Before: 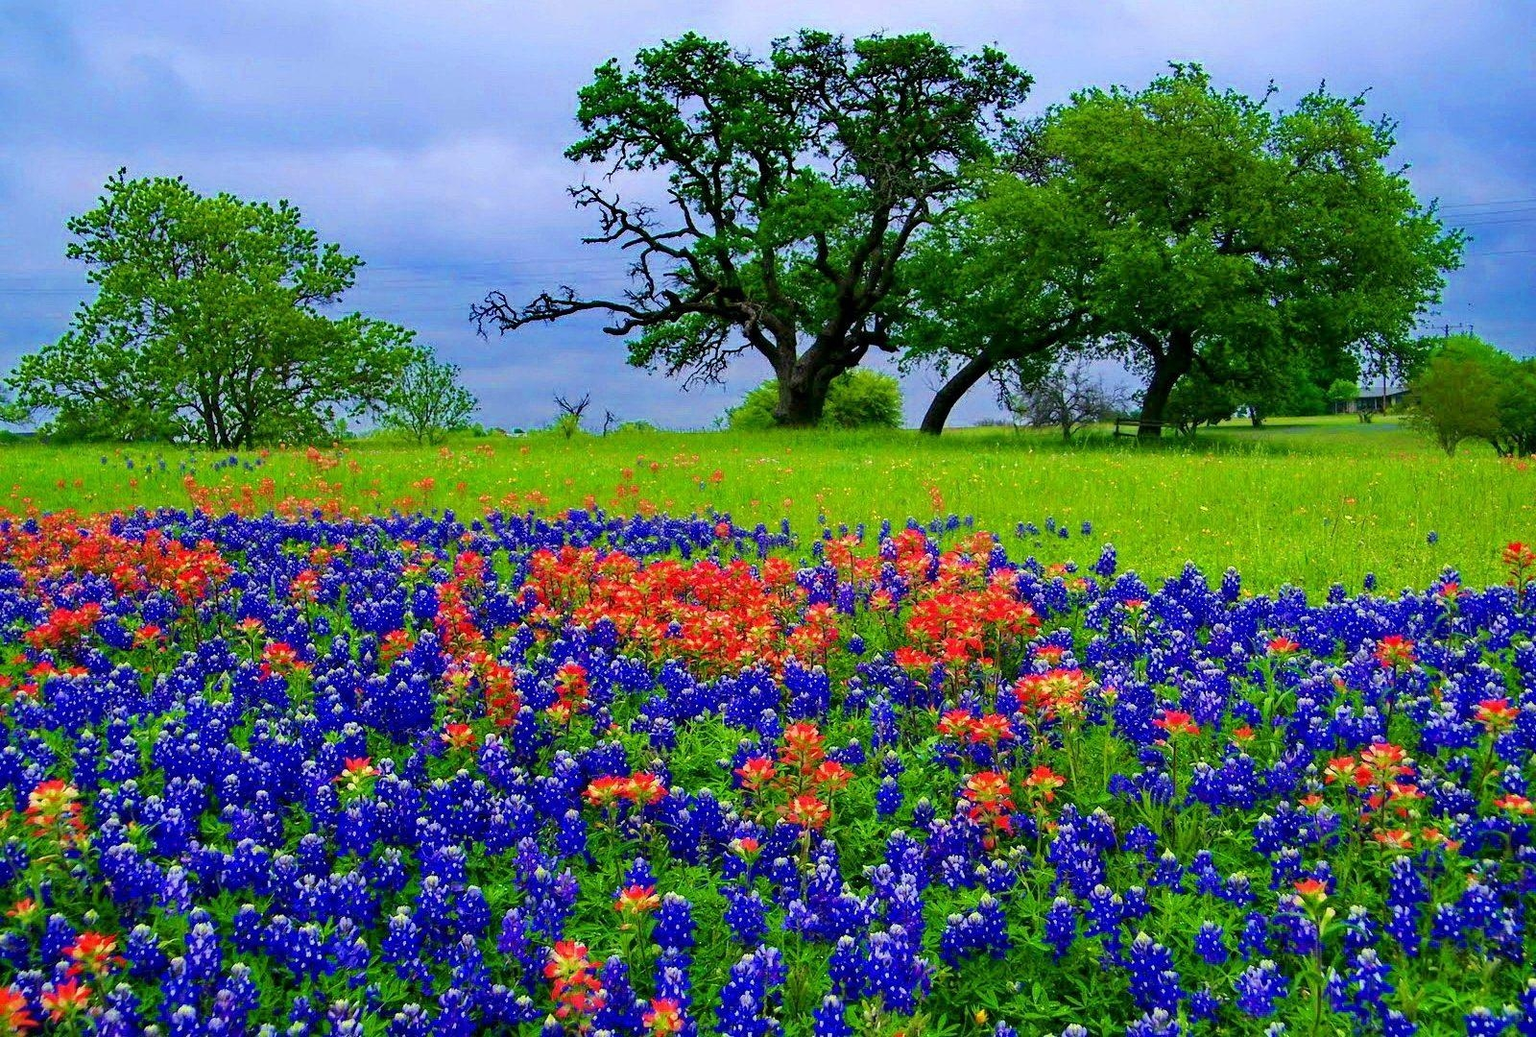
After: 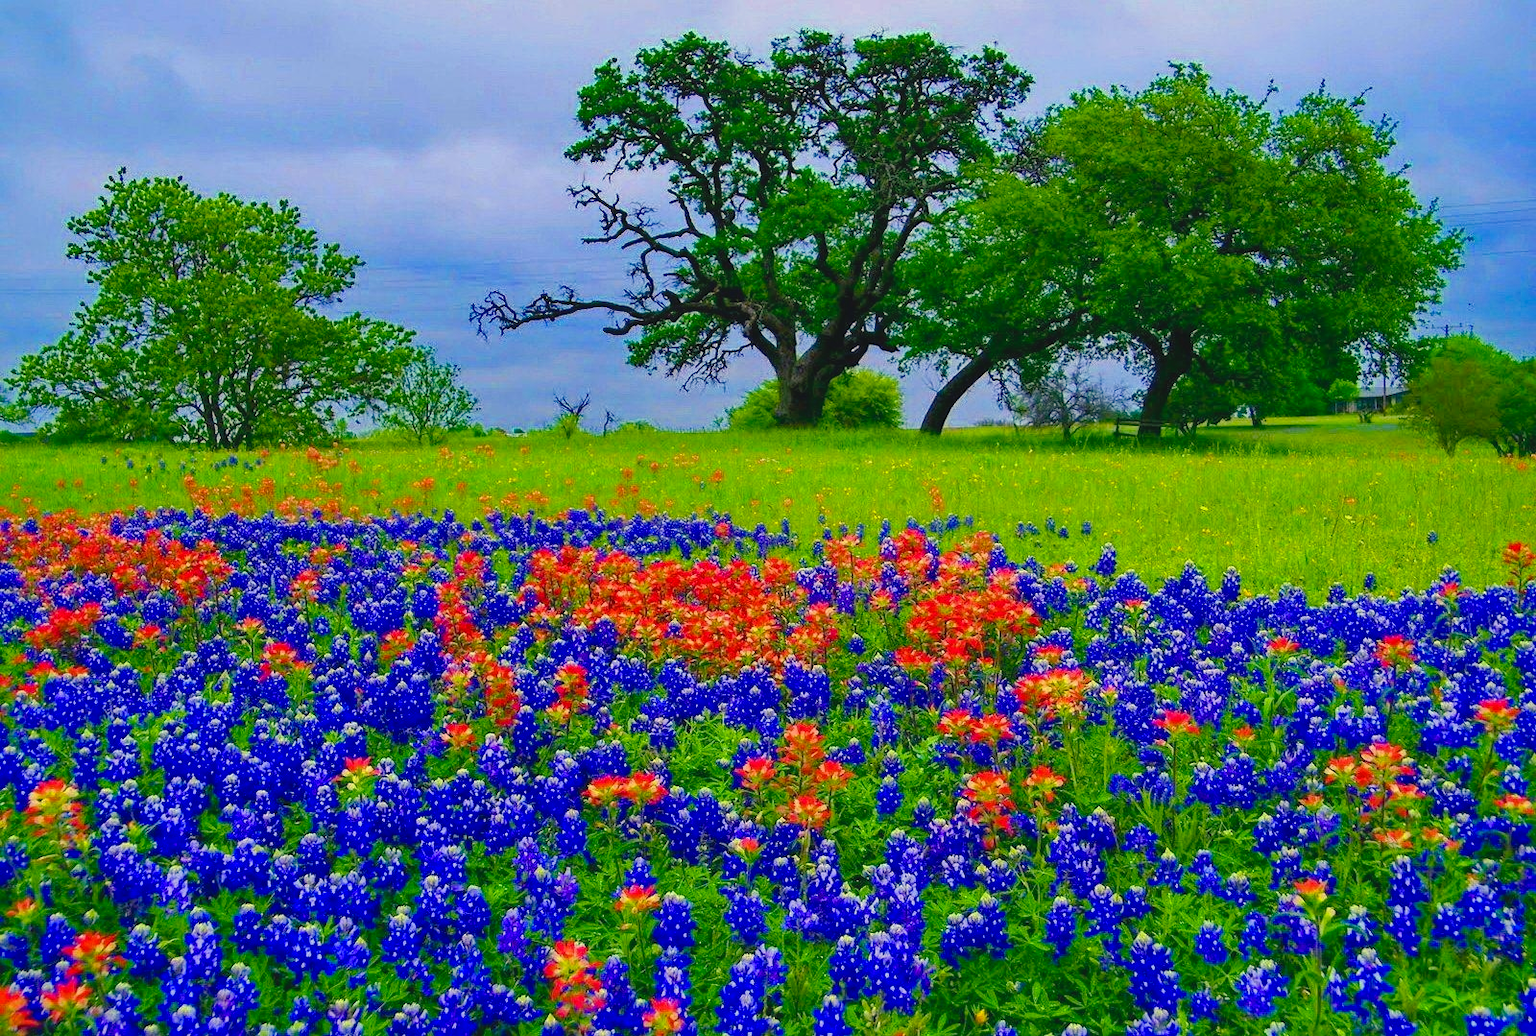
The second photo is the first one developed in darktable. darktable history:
color balance rgb: shadows lift › chroma 2%, shadows lift › hue 219.6°, power › hue 313.2°, highlights gain › chroma 3%, highlights gain › hue 75.6°, global offset › luminance 0.5%, perceptual saturation grading › global saturation 15.33%, perceptual saturation grading › highlights -19.33%, perceptual saturation grading › shadows 20%, global vibrance 20%
shadows and highlights: on, module defaults
